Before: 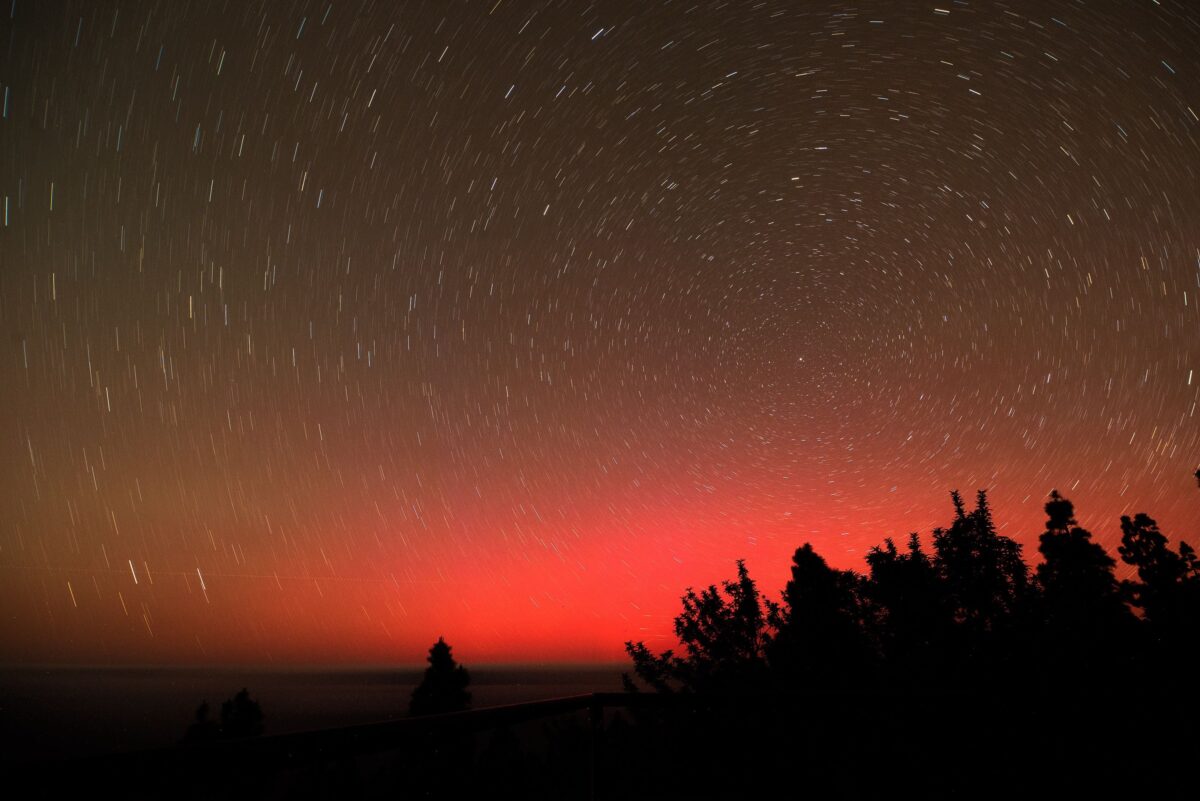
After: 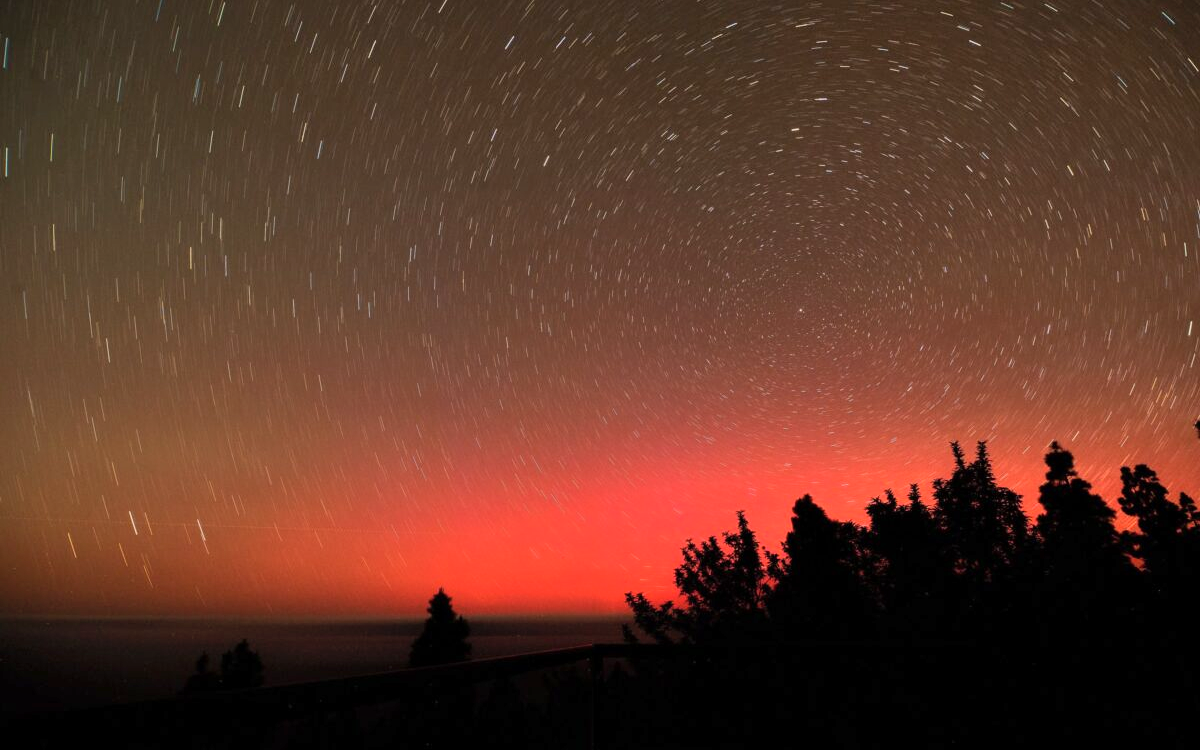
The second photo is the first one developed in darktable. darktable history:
shadows and highlights: soften with gaussian
crop and rotate: top 6.25%
